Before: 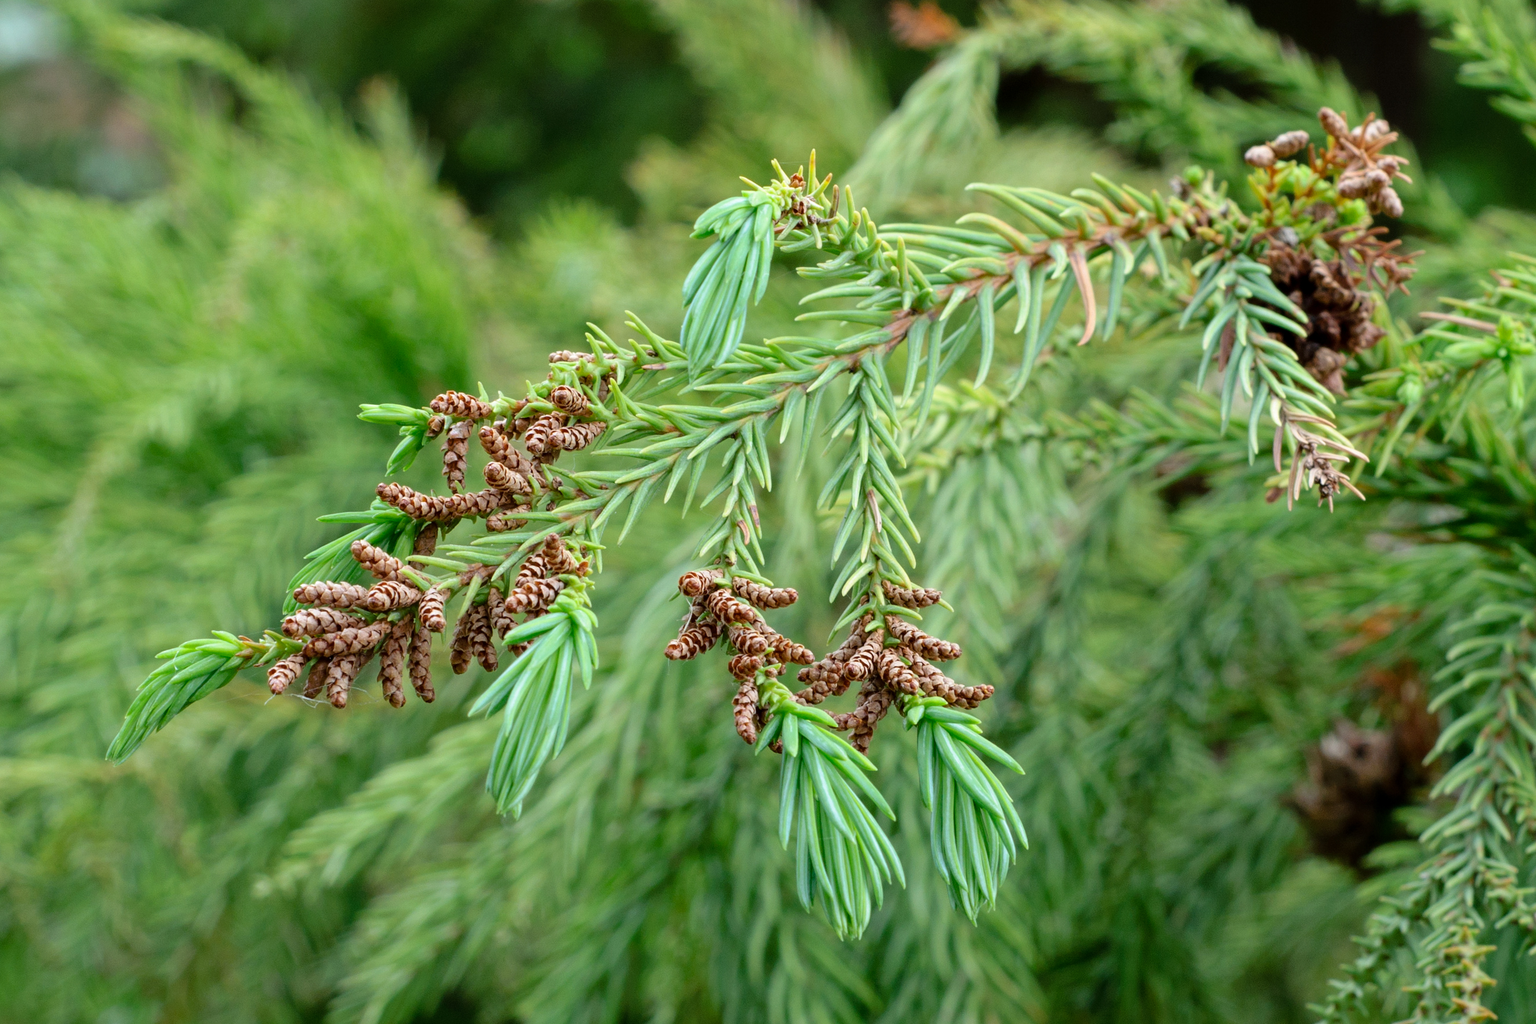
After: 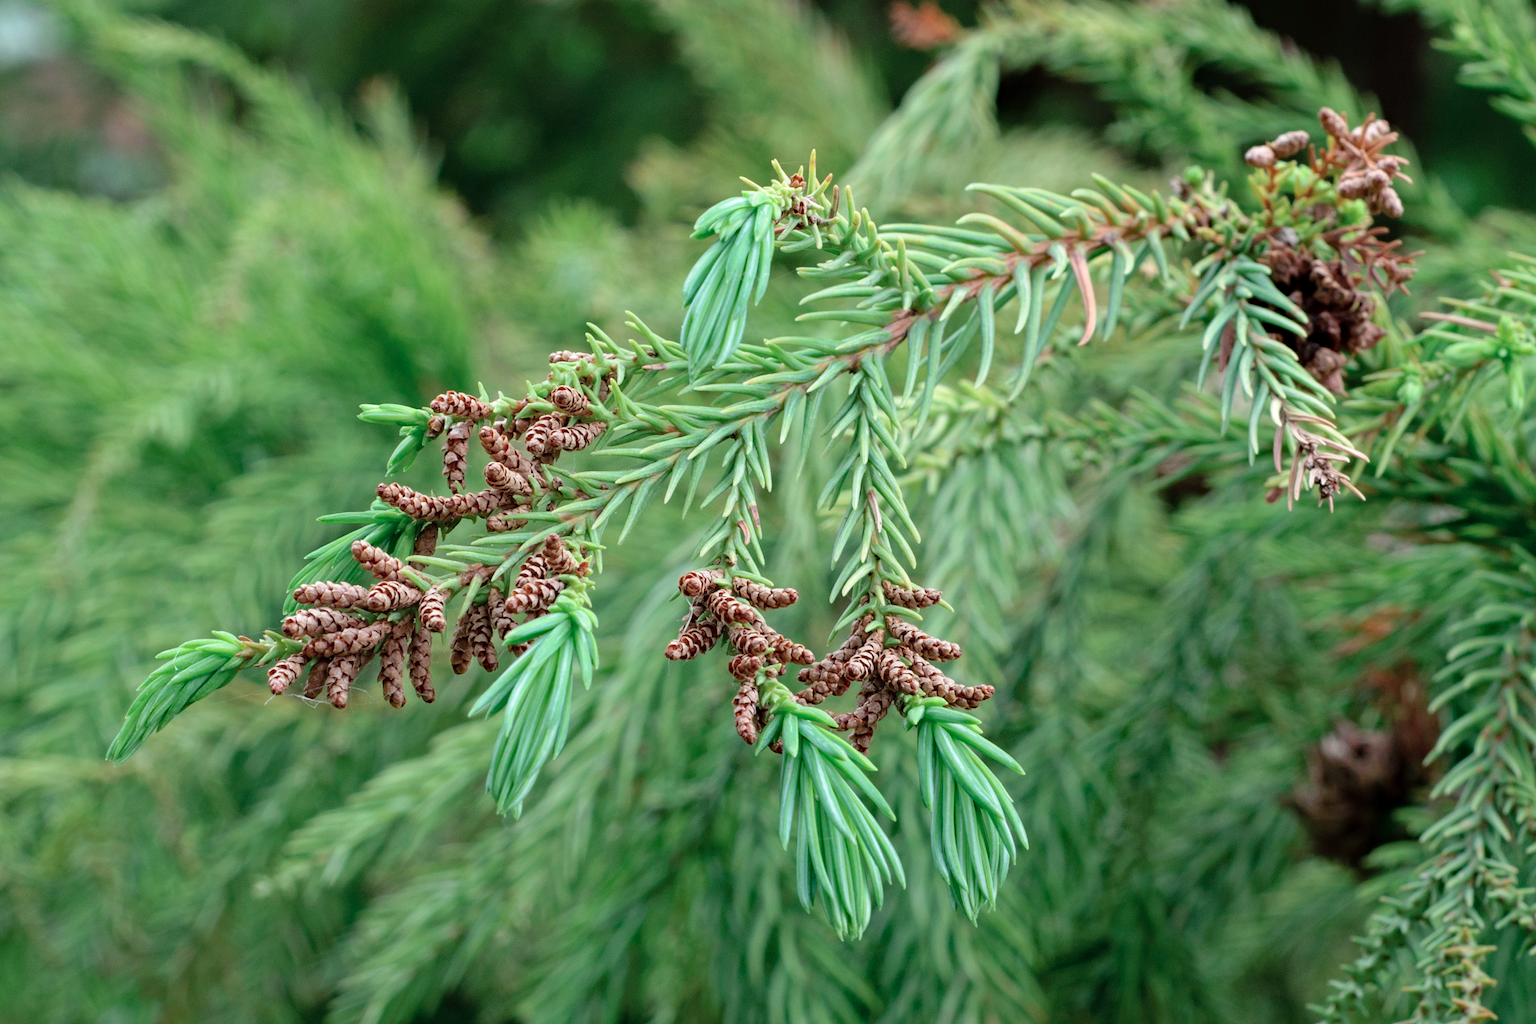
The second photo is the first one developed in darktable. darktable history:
haze removal: compatibility mode true, adaptive false
color contrast: blue-yellow contrast 0.7
